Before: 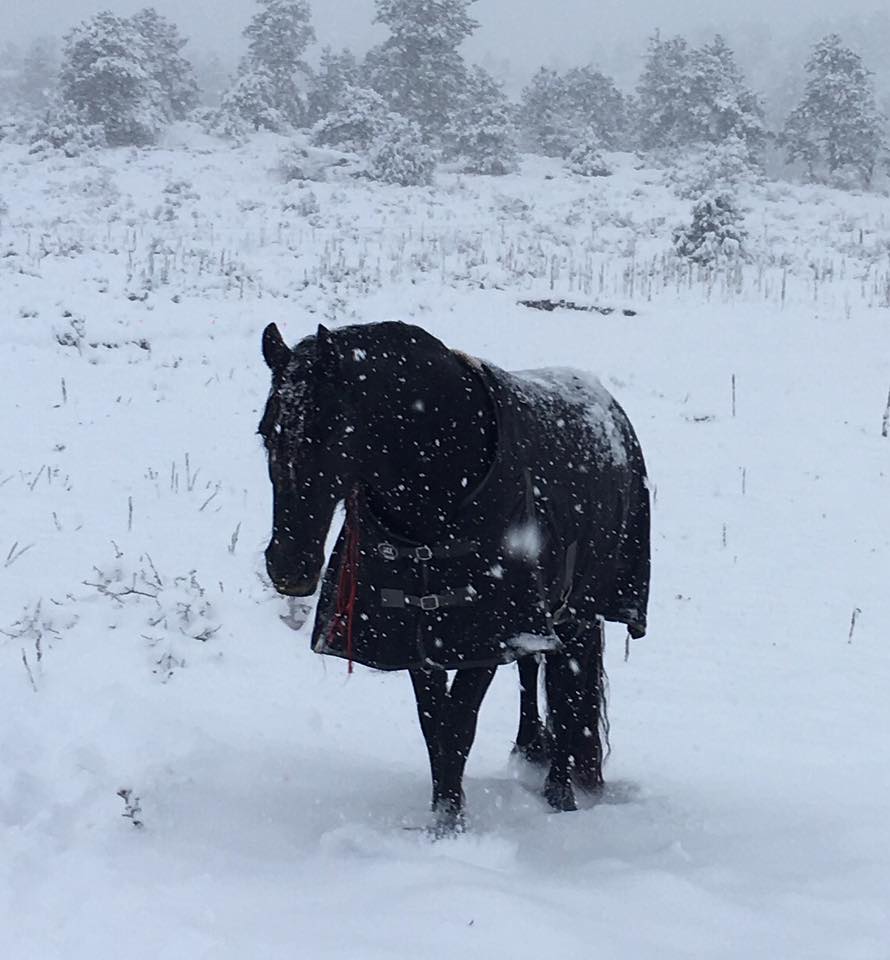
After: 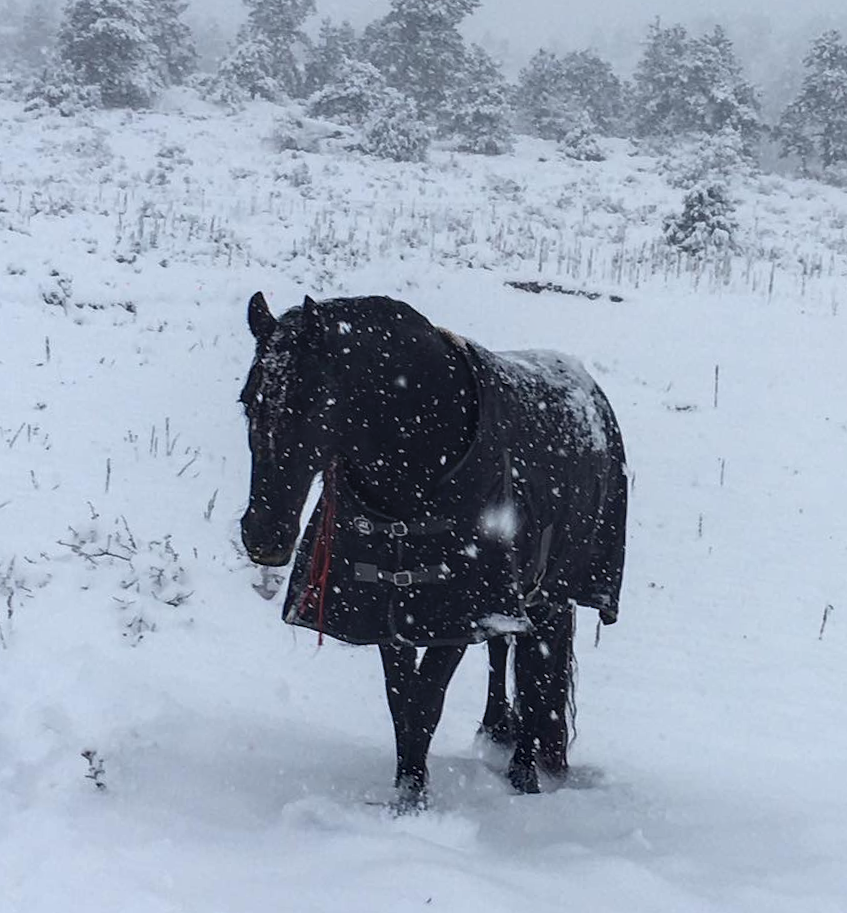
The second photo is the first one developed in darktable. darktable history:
local contrast: on, module defaults
crop and rotate: angle -2.75°
